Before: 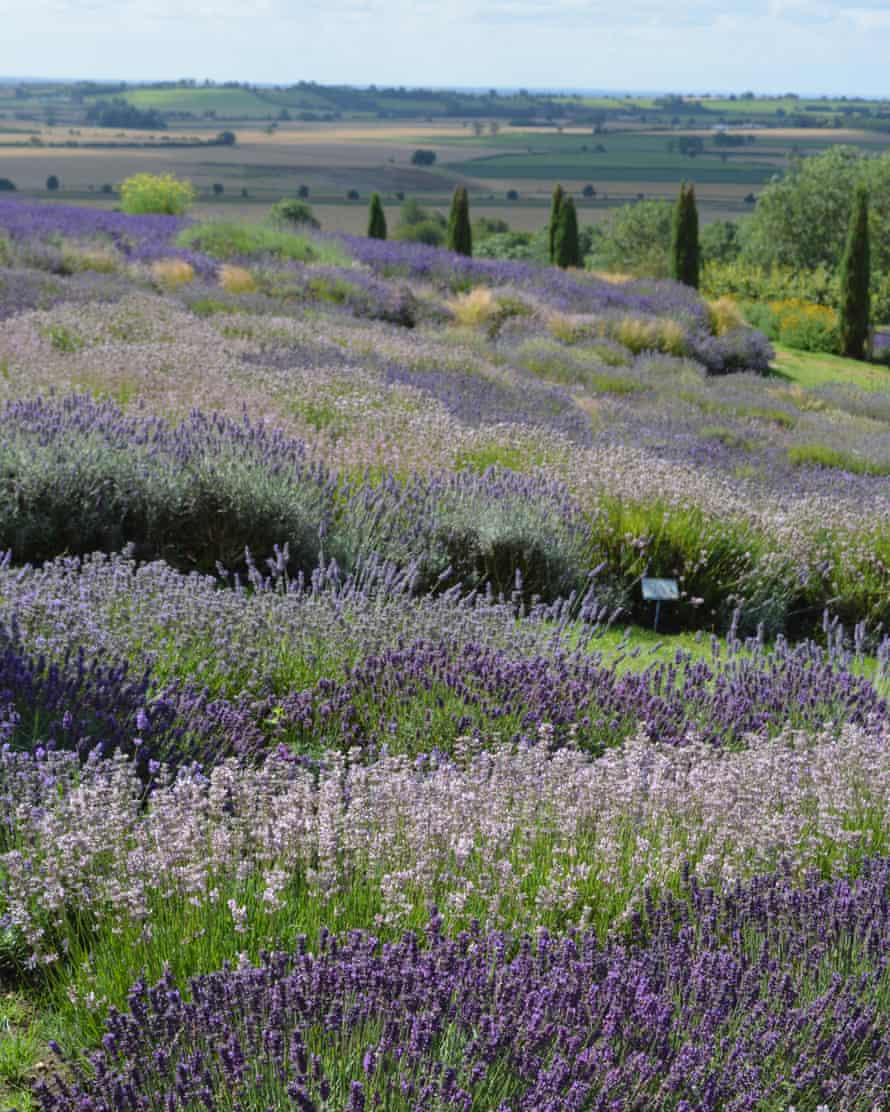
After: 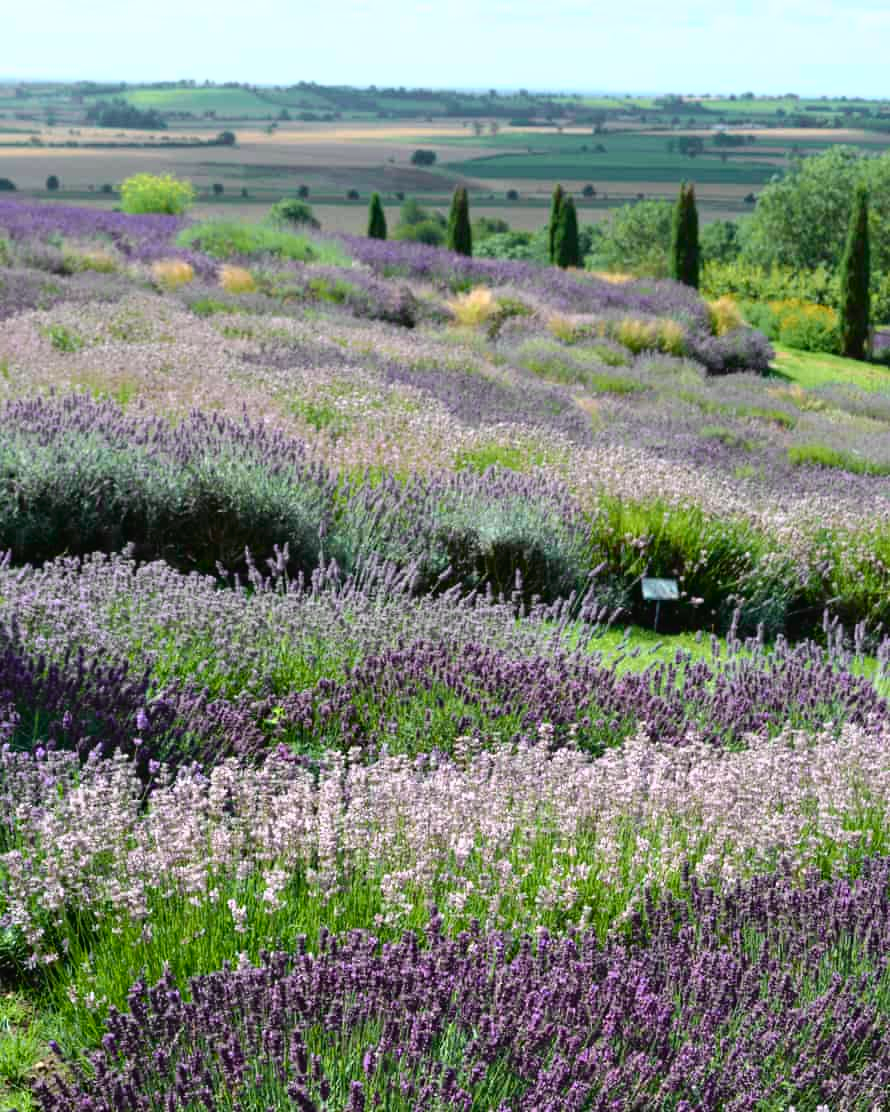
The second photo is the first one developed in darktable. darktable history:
tone curve: curves: ch0 [(0, 0.012) (0.031, 0.02) (0.12, 0.083) (0.198, 0.18) (0.261, 0.267) (0.415, 0.464) (0.525, 0.615) (0.67, 0.782) (0.777, 0.915) (0.915, 0.983) (0.999, 0.996)]; ch1 [(0, 0) (0.23, 0.209) (0.343, 0.331) (0.469, 0.443) (0.502, 0.502) (0.527, 0.534) (0.55, 0.561) (0.632, 0.663) (0.735, 0.754) (1, 1)]; ch2 [(0, 0) (0.249, 0.216) (0.352, 0.348) (0.424, 0.442) (0.476, 0.482) (0.499, 0.502) (0.517, 0.516) (0.532, 0.544) (0.558, 0.574) (0.596, 0.626) (0.726, 0.751) (0.82, 0.796) (0.998, 0.928)], color space Lab, independent channels, preserve colors none
